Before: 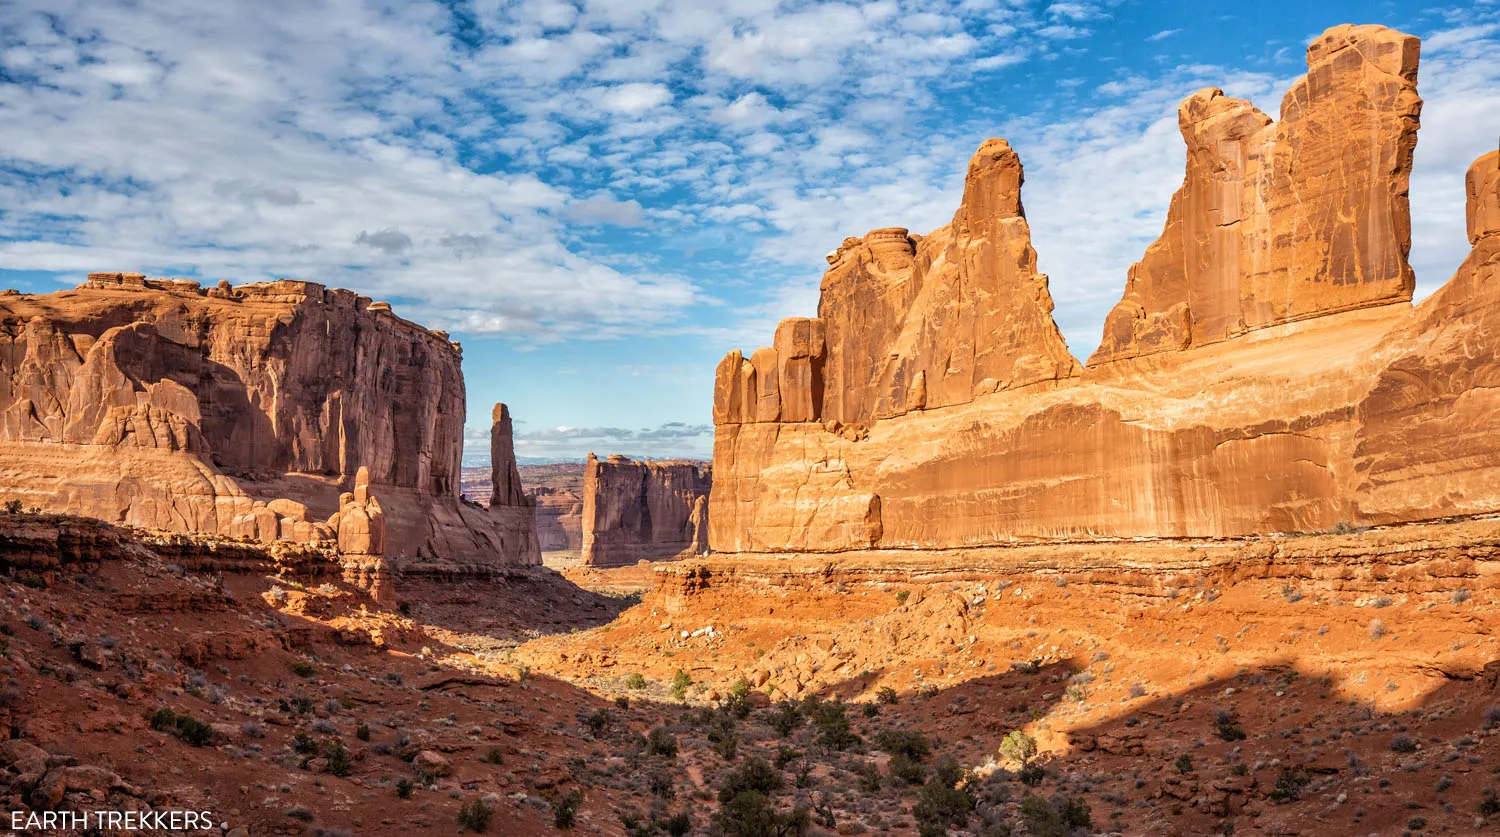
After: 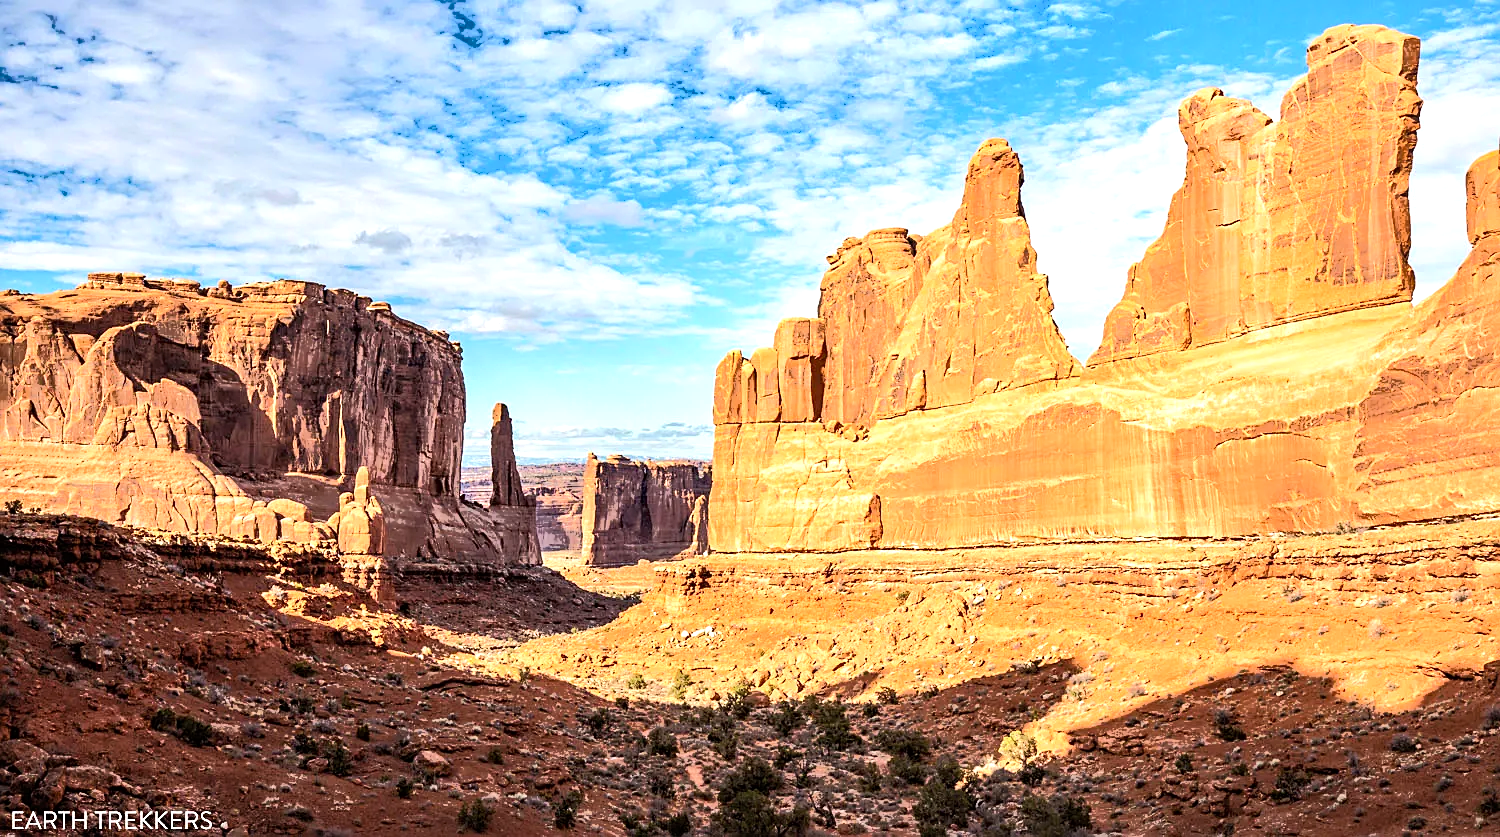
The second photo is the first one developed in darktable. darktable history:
tone curve: curves: ch0 [(0, 0) (0.003, 0.003) (0.011, 0.011) (0.025, 0.024) (0.044, 0.043) (0.069, 0.067) (0.1, 0.096) (0.136, 0.131) (0.177, 0.171) (0.224, 0.216) (0.277, 0.267) (0.335, 0.323) (0.399, 0.384) (0.468, 0.451) (0.543, 0.678) (0.623, 0.734) (0.709, 0.795) (0.801, 0.859) (0.898, 0.928) (1, 1)], color space Lab, independent channels, preserve colors none
tone equalizer: -8 EV -0.713 EV, -7 EV -0.723 EV, -6 EV -0.571 EV, -5 EV -0.397 EV, -3 EV 0.388 EV, -2 EV 0.6 EV, -1 EV 0.681 EV, +0 EV 0.721 EV
sharpen: amount 0.5
haze removal: compatibility mode true, adaptive false
